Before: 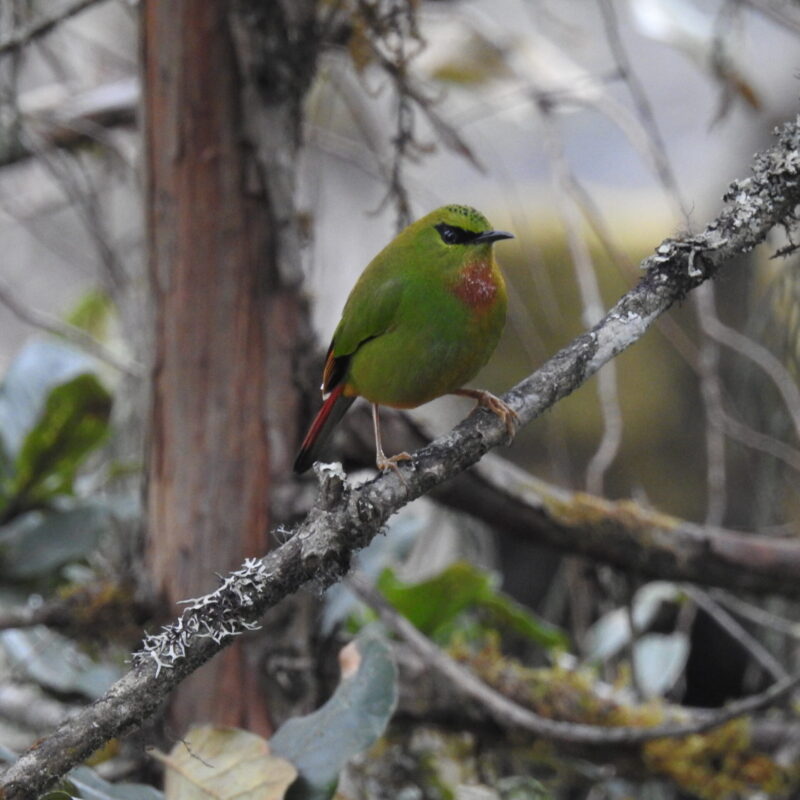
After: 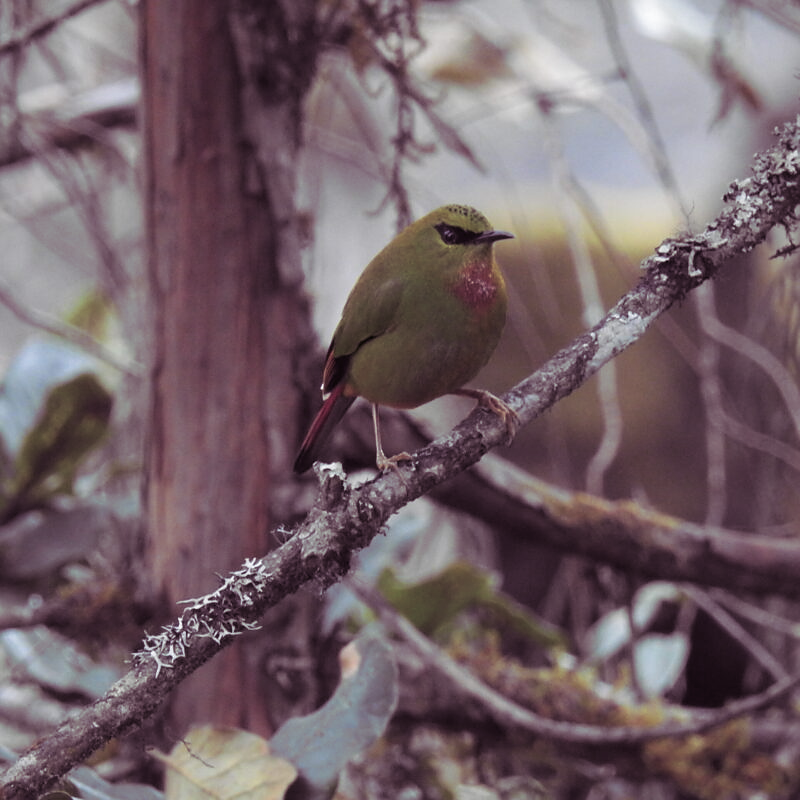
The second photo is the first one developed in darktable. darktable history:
sharpen: radius 1
split-toning: shadows › hue 316.8°, shadows › saturation 0.47, highlights › hue 201.6°, highlights › saturation 0, balance -41.97, compress 28.01%
